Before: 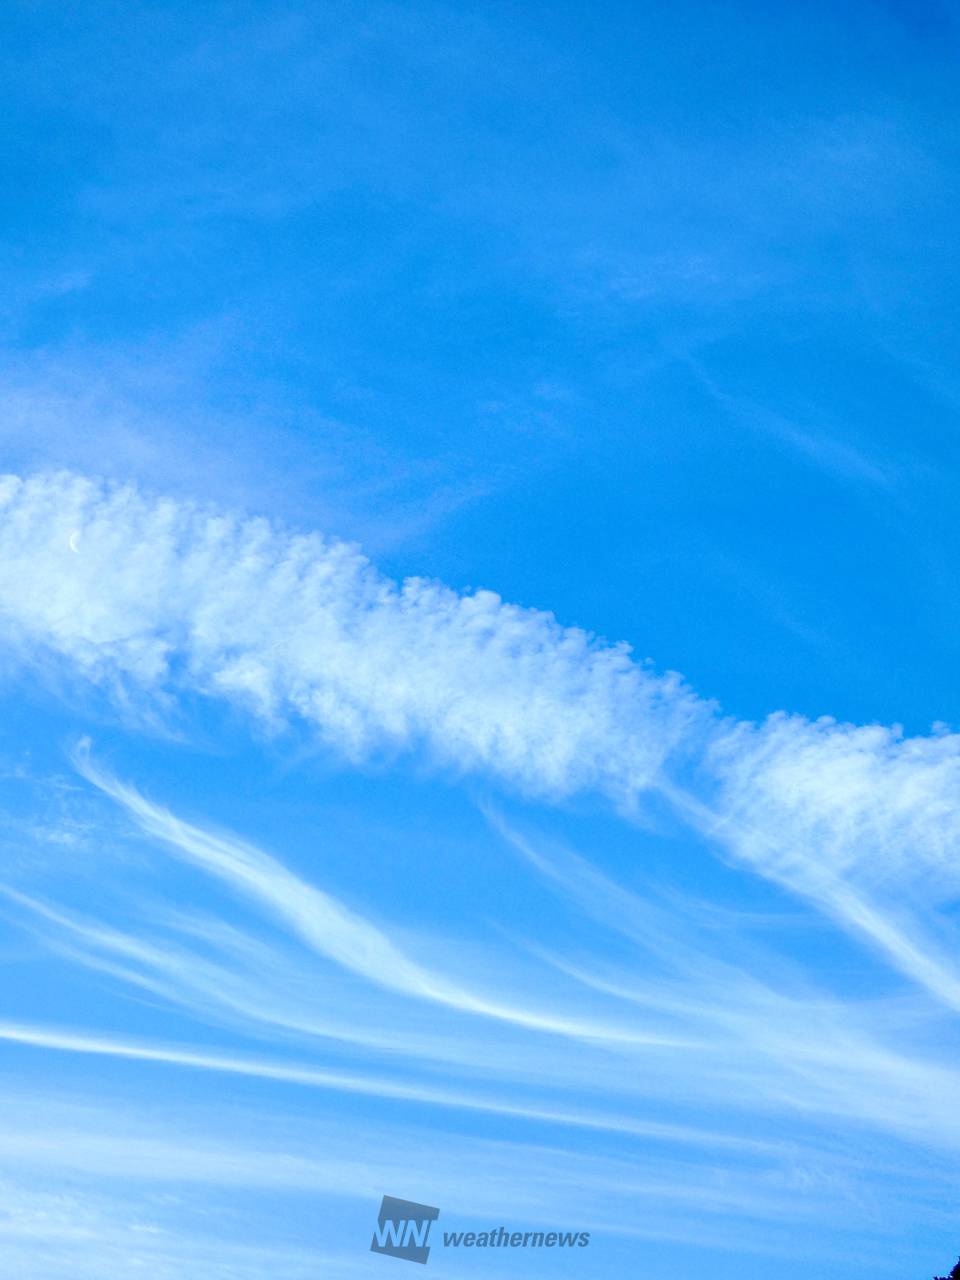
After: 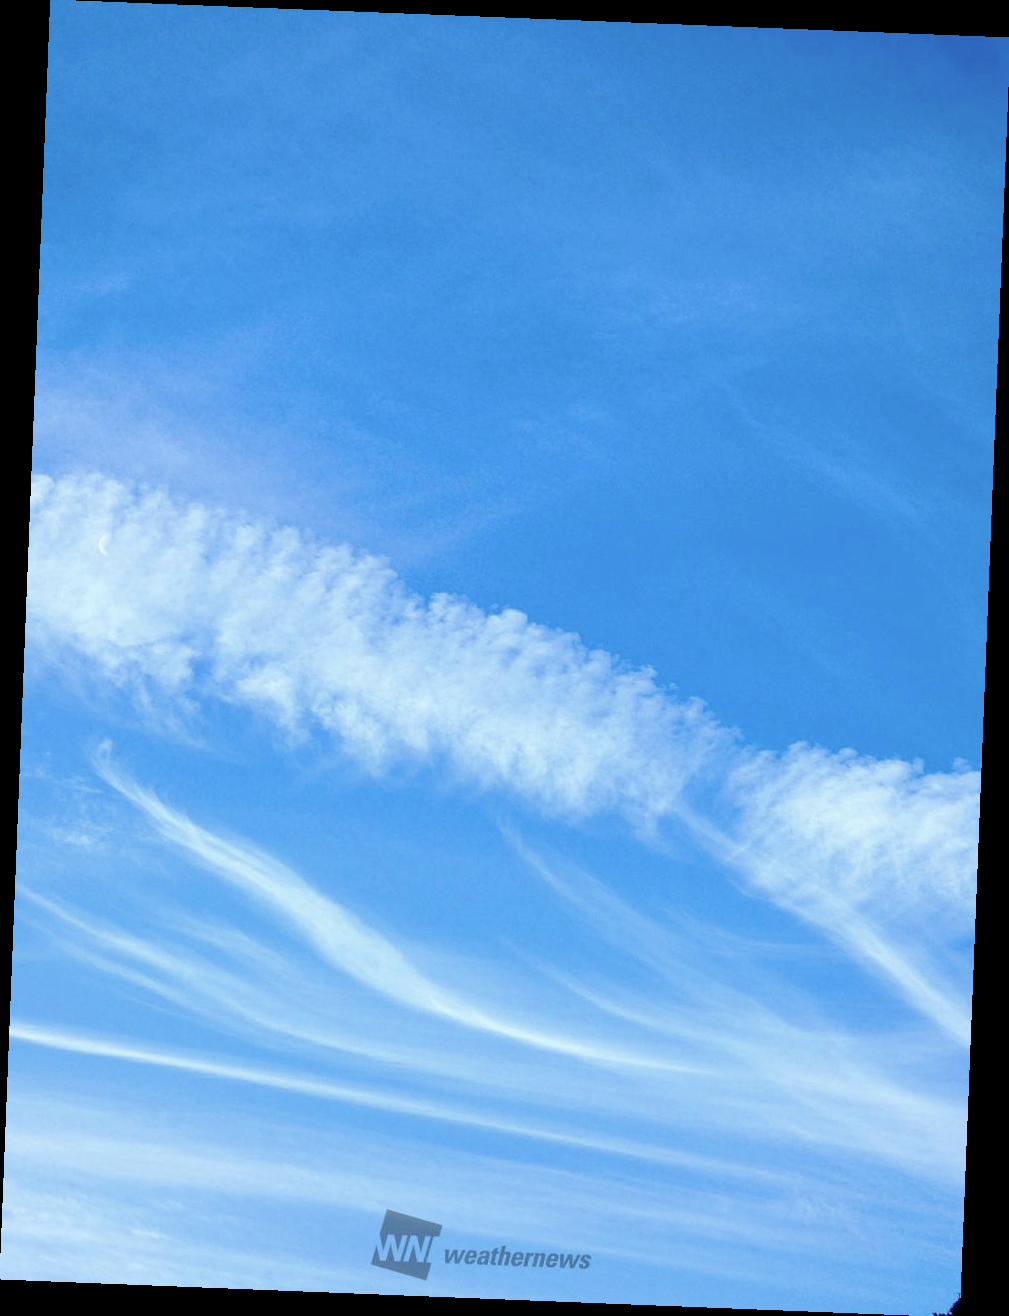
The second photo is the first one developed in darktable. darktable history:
rotate and perspective: rotation 2.27°, automatic cropping off
color contrast: green-magenta contrast 0.84, blue-yellow contrast 0.86
